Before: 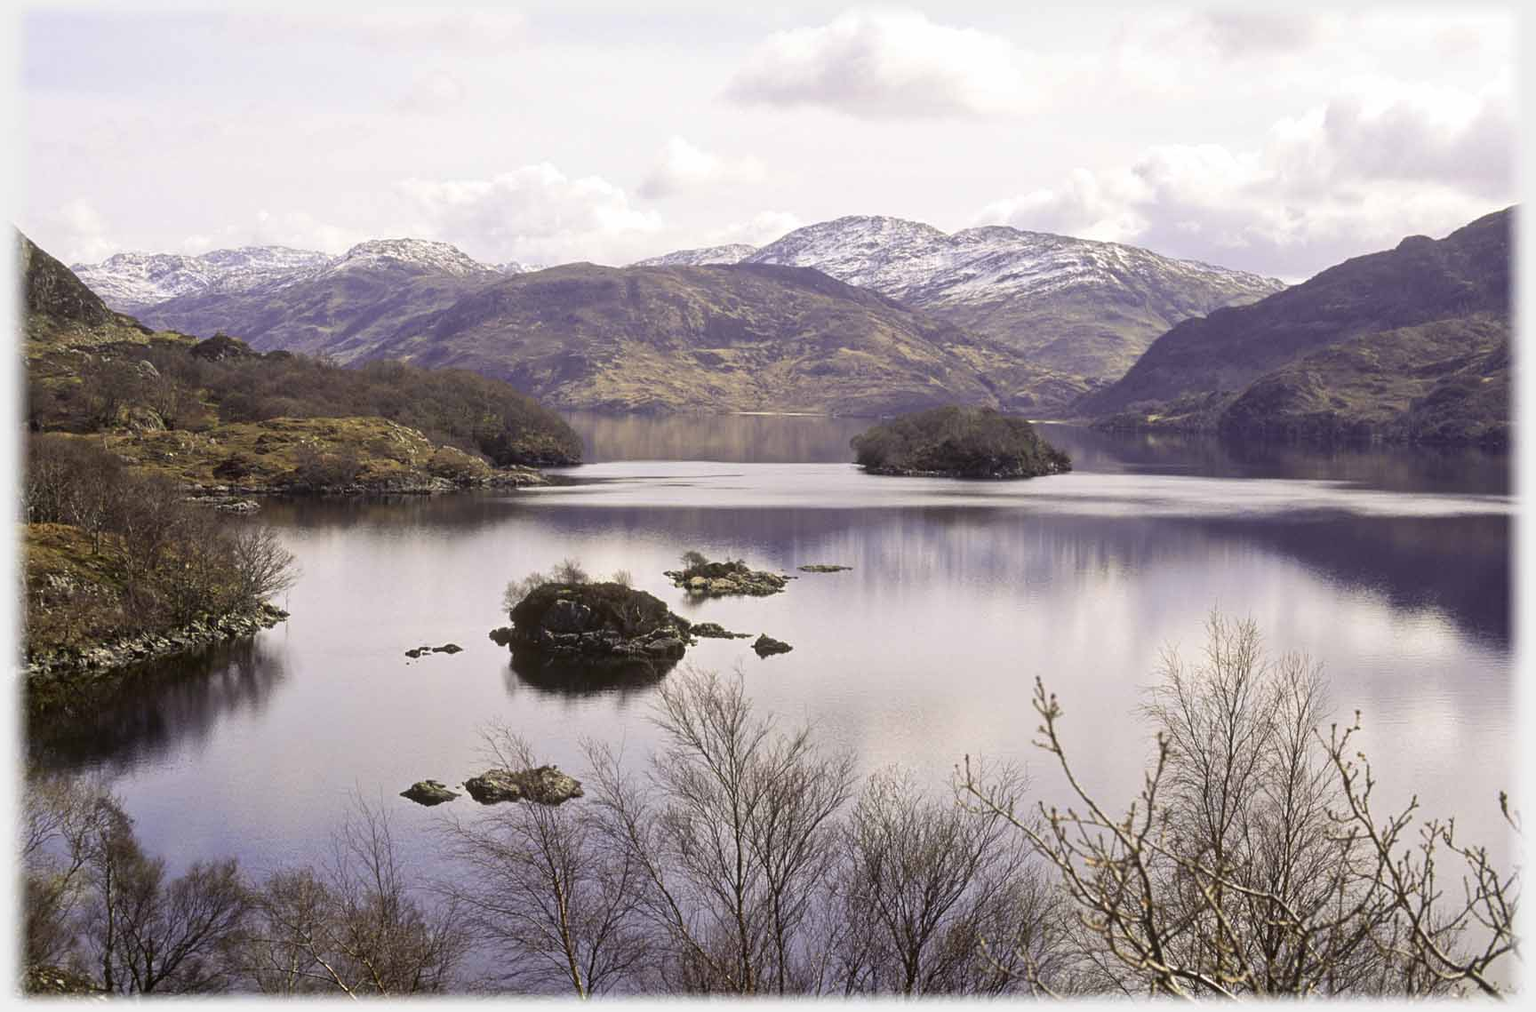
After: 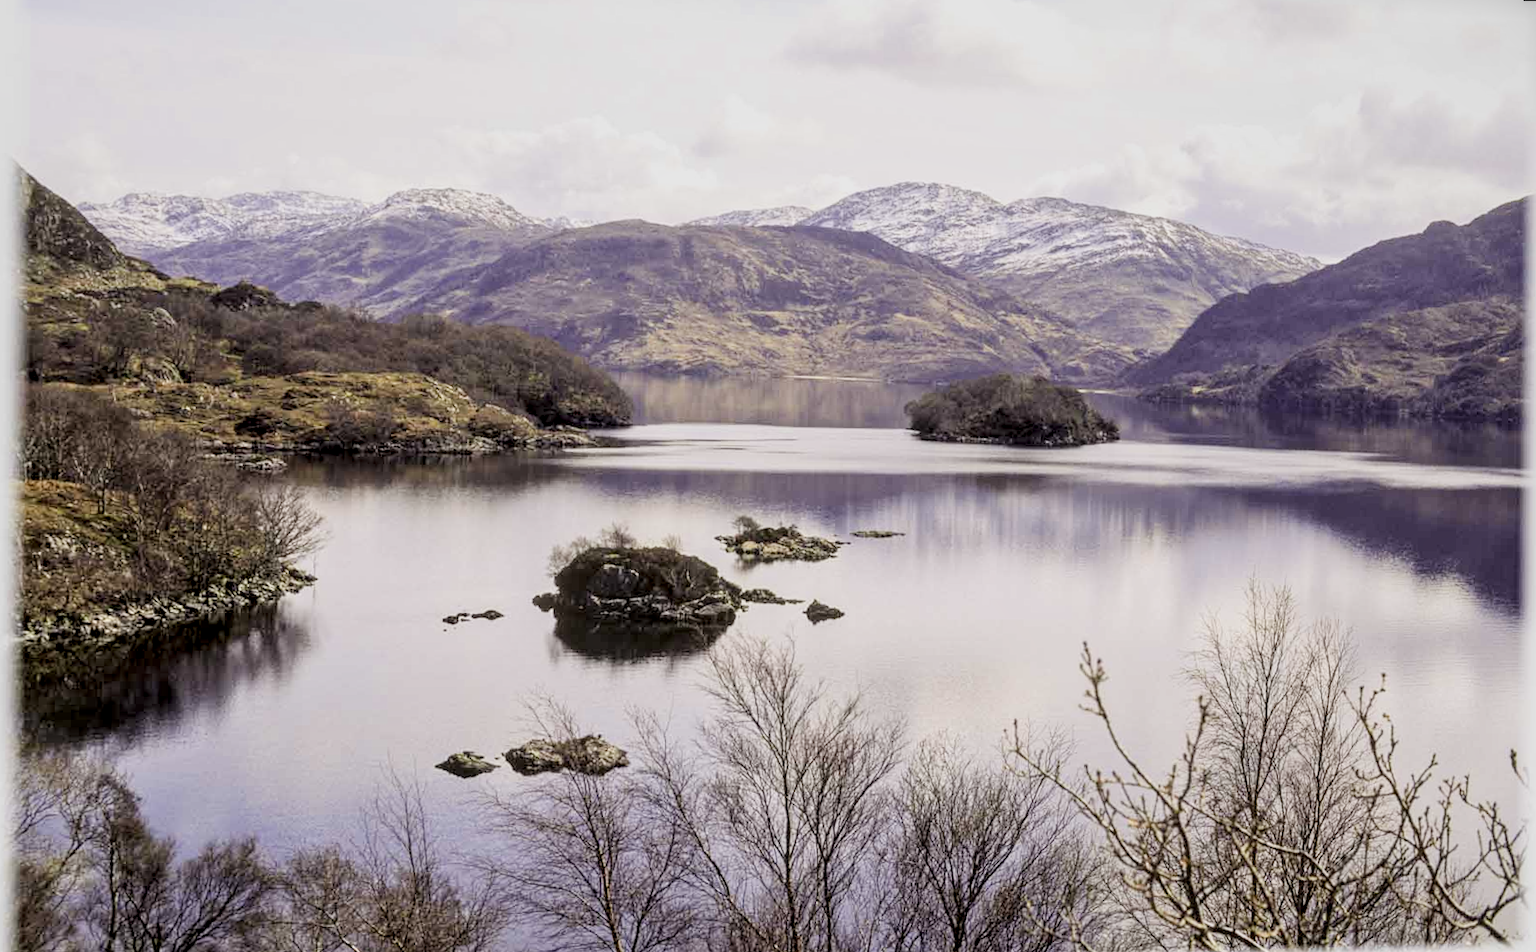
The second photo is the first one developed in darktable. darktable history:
rotate and perspective: rotation 0.679°, lens shift (horizontal) 0.136, crop left 0.009, crop right 0.991, crop top 0.078, crop bottom 0.95
local contrast: detail 144%
exposure: exposure 0.564 EV, compensate highlight preservation false
filmic rgb: black relative exposure -7.32 EV, white relative exposure 5.09 EV, hardness 3.2
